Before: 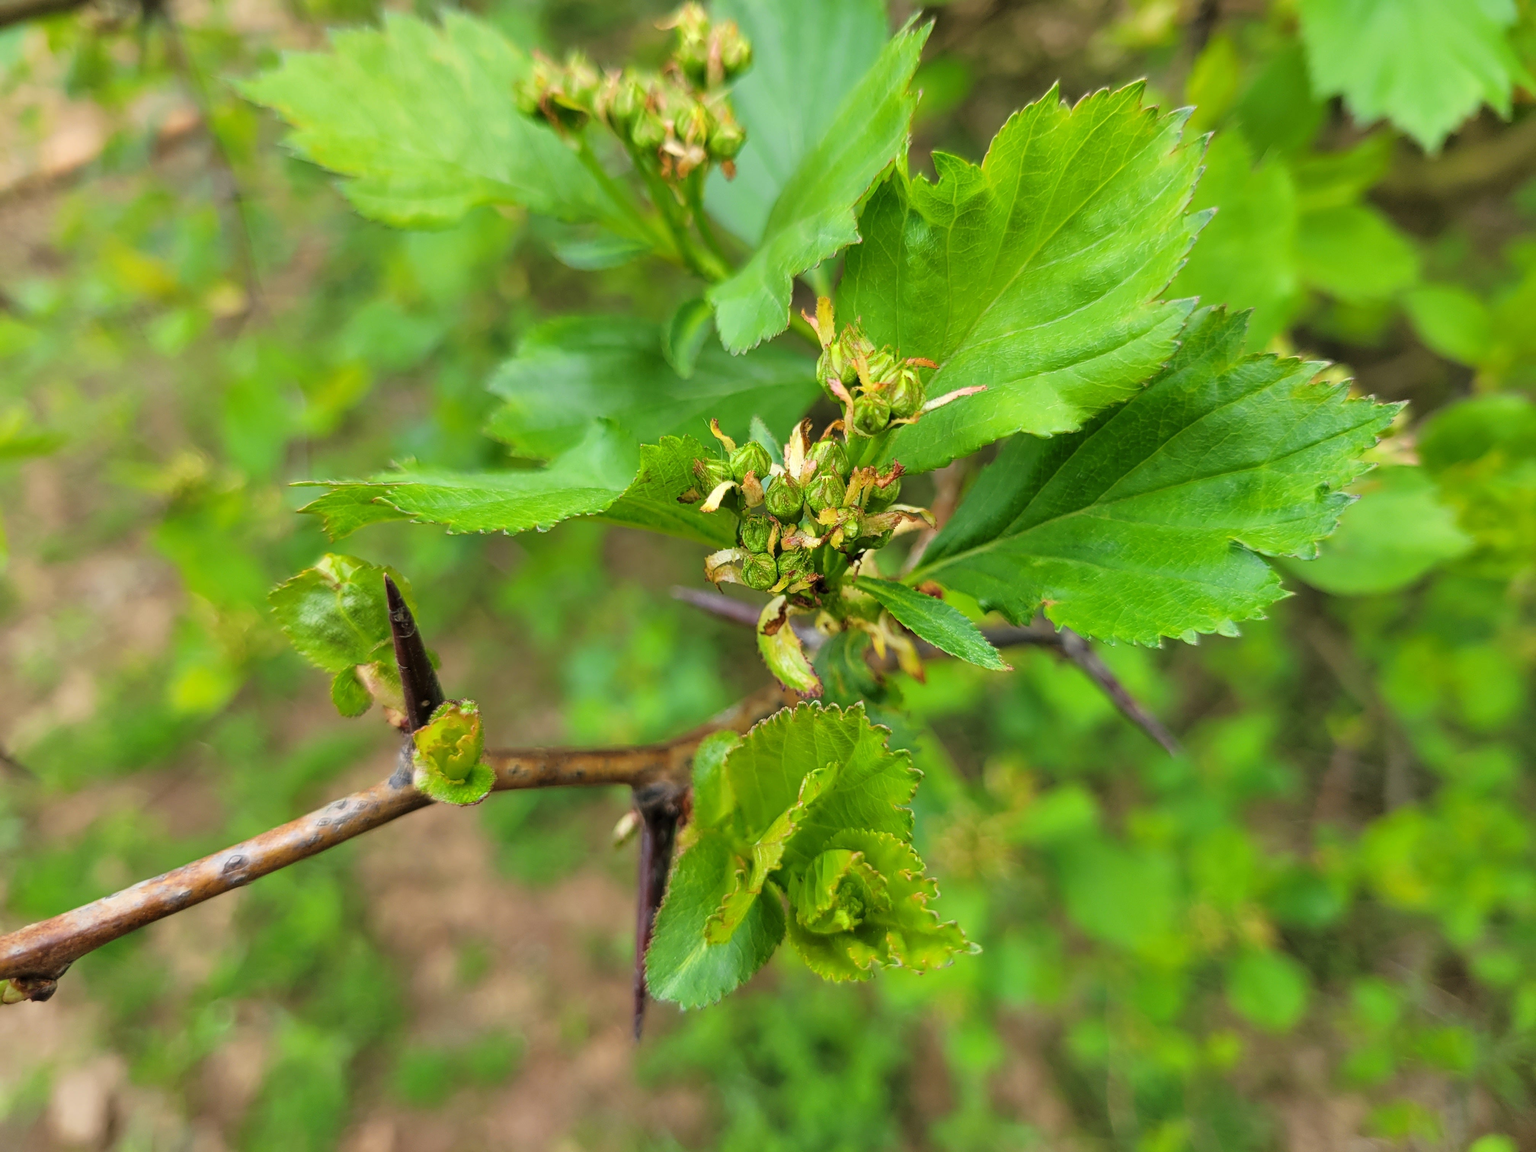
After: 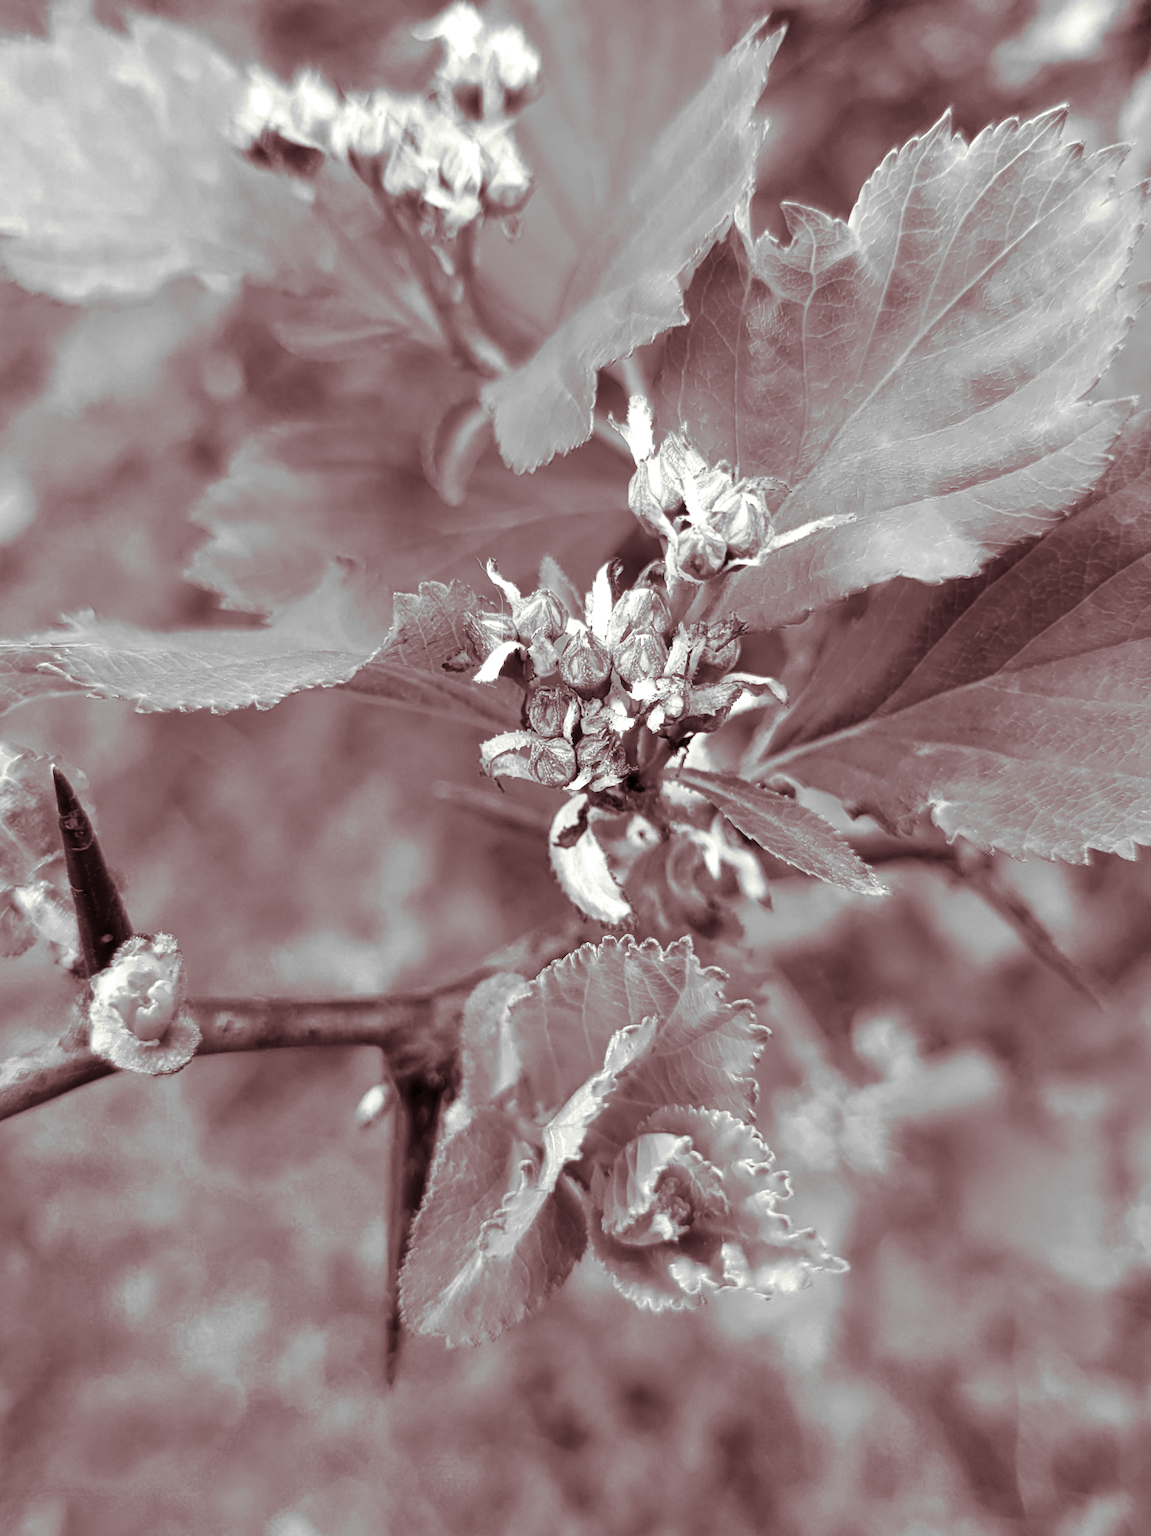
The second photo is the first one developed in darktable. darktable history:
monochrome: a 30.25, b 92.03
crop and rotate: left 22.516%, right 21.234%
exposure: compensate highlight preservation false
color zones: curves: ch0 [(0, 0.485) (0.178, 0.476) (0.261, 0.623) (0.411, 0.403) (0.708, 0.603) (0.934, 0.412)]; ch1 [(0.003, 0.485) (0.149, 0.496) (0.229, 0.584) (0.326, 0.551) (0.484, 0.262) (0.757, 0.643)]
split-toning: on, module defaults
